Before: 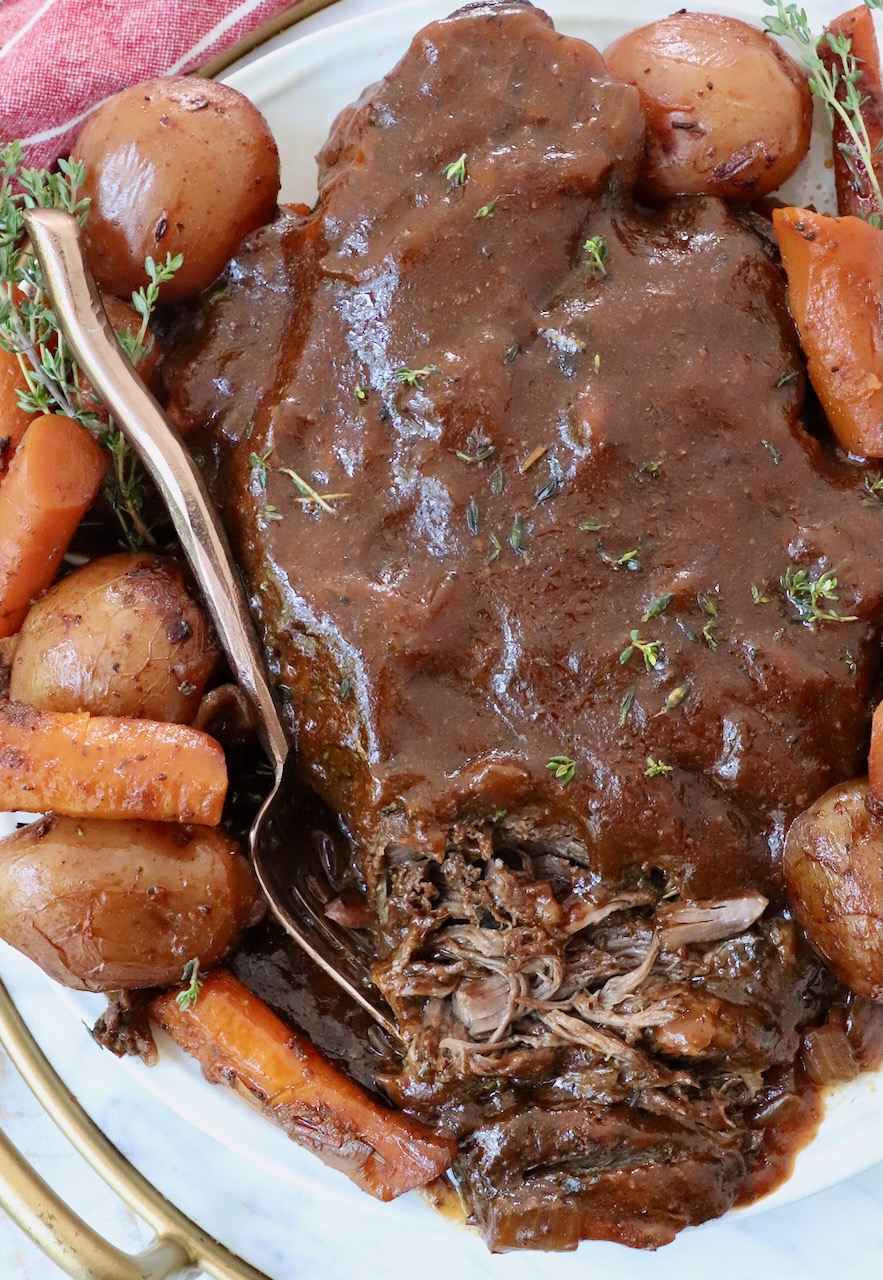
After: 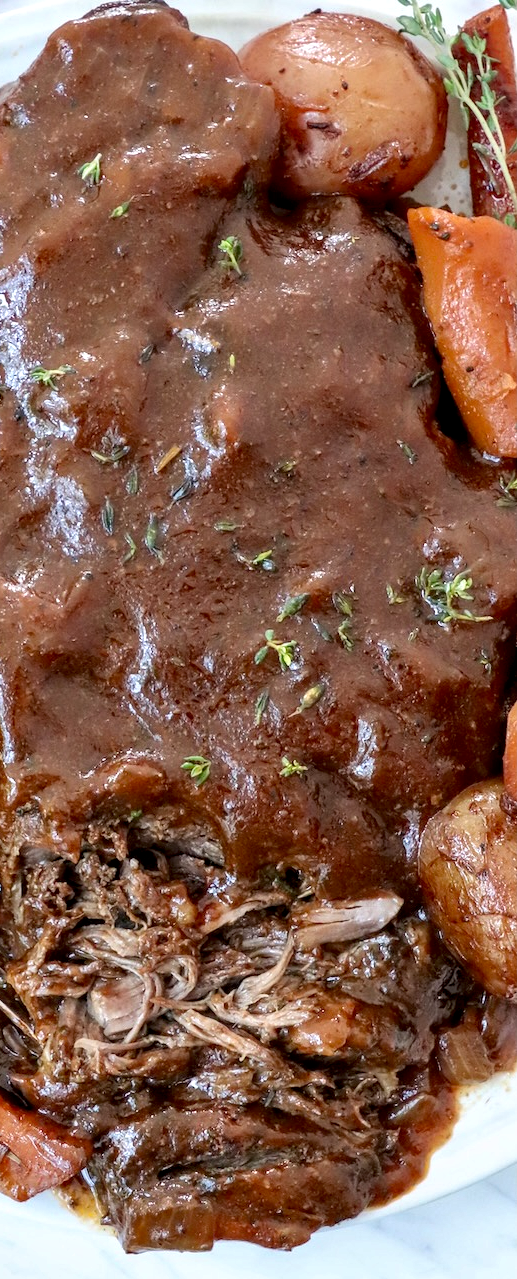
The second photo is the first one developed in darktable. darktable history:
shadows and highlights: shadows 25.77, highlights -48.11, soften with gaussian
crop: left 41.433%
exposure: exposure 0.203 EV, compensate highlight preservation false
local contrast: detail 130%
